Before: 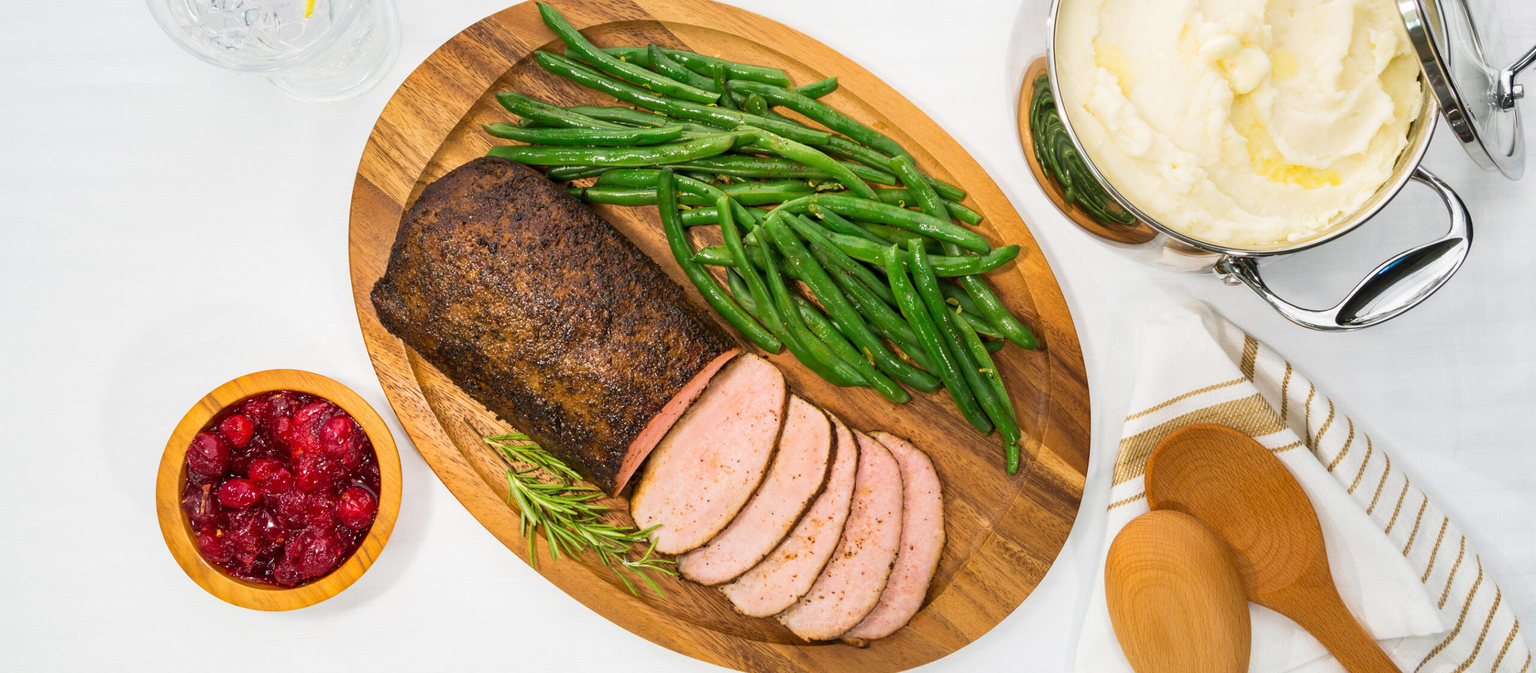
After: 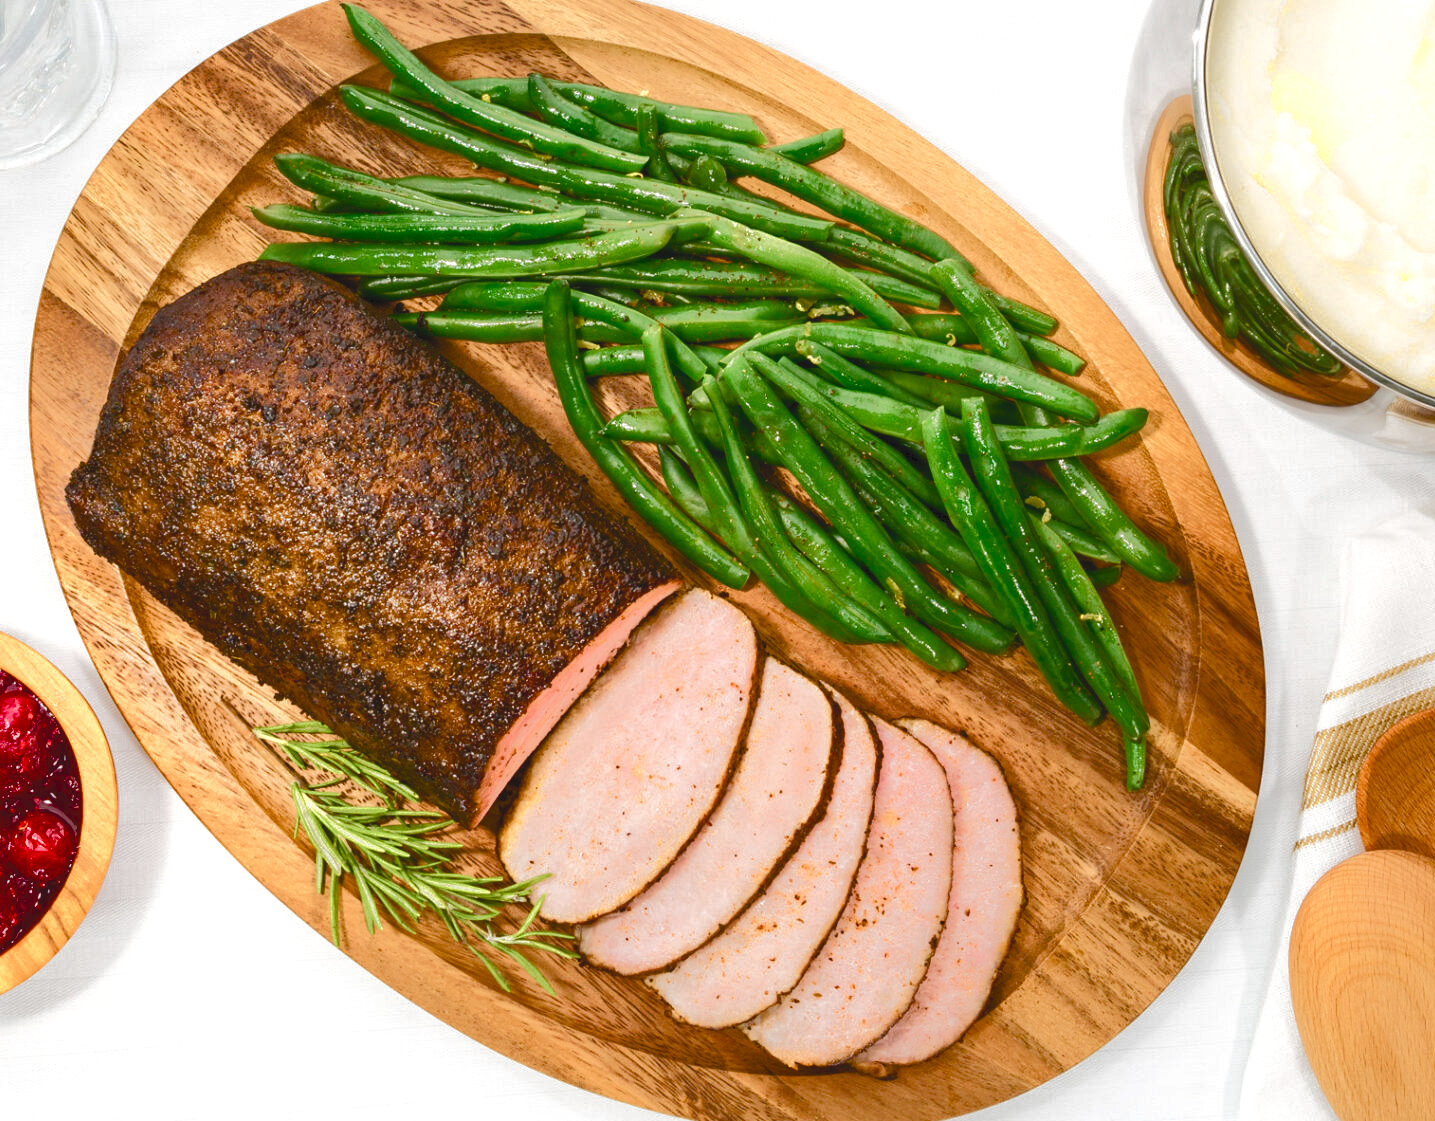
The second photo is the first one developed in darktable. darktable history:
color balance rgb: perceptual saturation grading › global saturation 20%, perceptual saturation grading › highlights -49.964%, perceptual saturation grading › shadows 23.983%, perceptual brilliance grading › global brilliance 9.229%, perceptual brilliance grading › shadows 15.345%, saturation formula JzAzBz (2021)
tone curve: curves: ch0 [(0, 0) (0.003, 0.08) (0.011, 0.088) (0.025, 0.104) (0.044, 0.122) (0.069, 0.141) (0.1, 0.161) (0.136, 0.181) (0.177, 0.209) (0.224, 0.246) (0.277, 0.293) (0.335, 0.343) (0.399, 0.399) (0.468, 0.464) (0.543, 0.54) (0.623, 0.616) (0.709, 0.694) (0.801, 0.757) (0.898, 0.821) (1, 1)], color space Lab, independent channels, preserve colors none
crop: left 21.573%, right 22.342%
